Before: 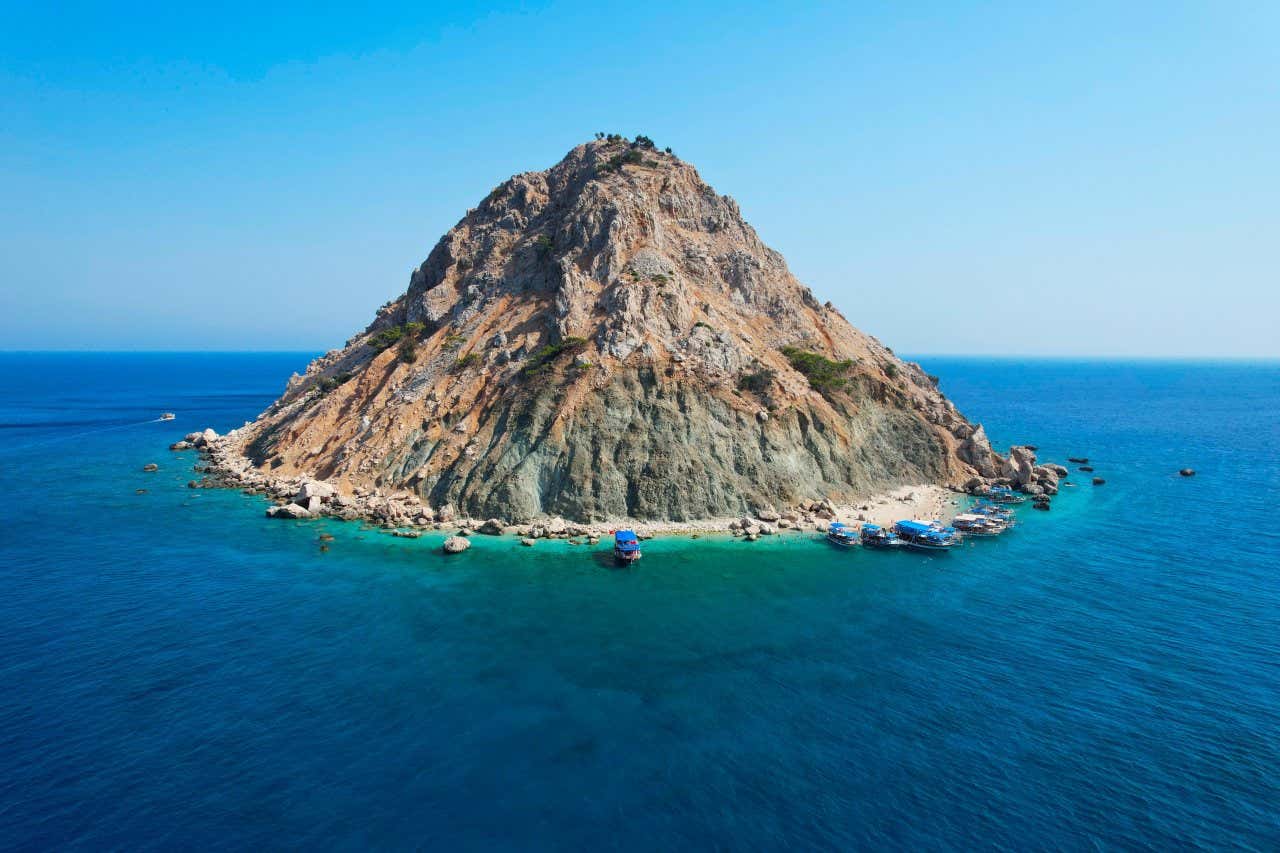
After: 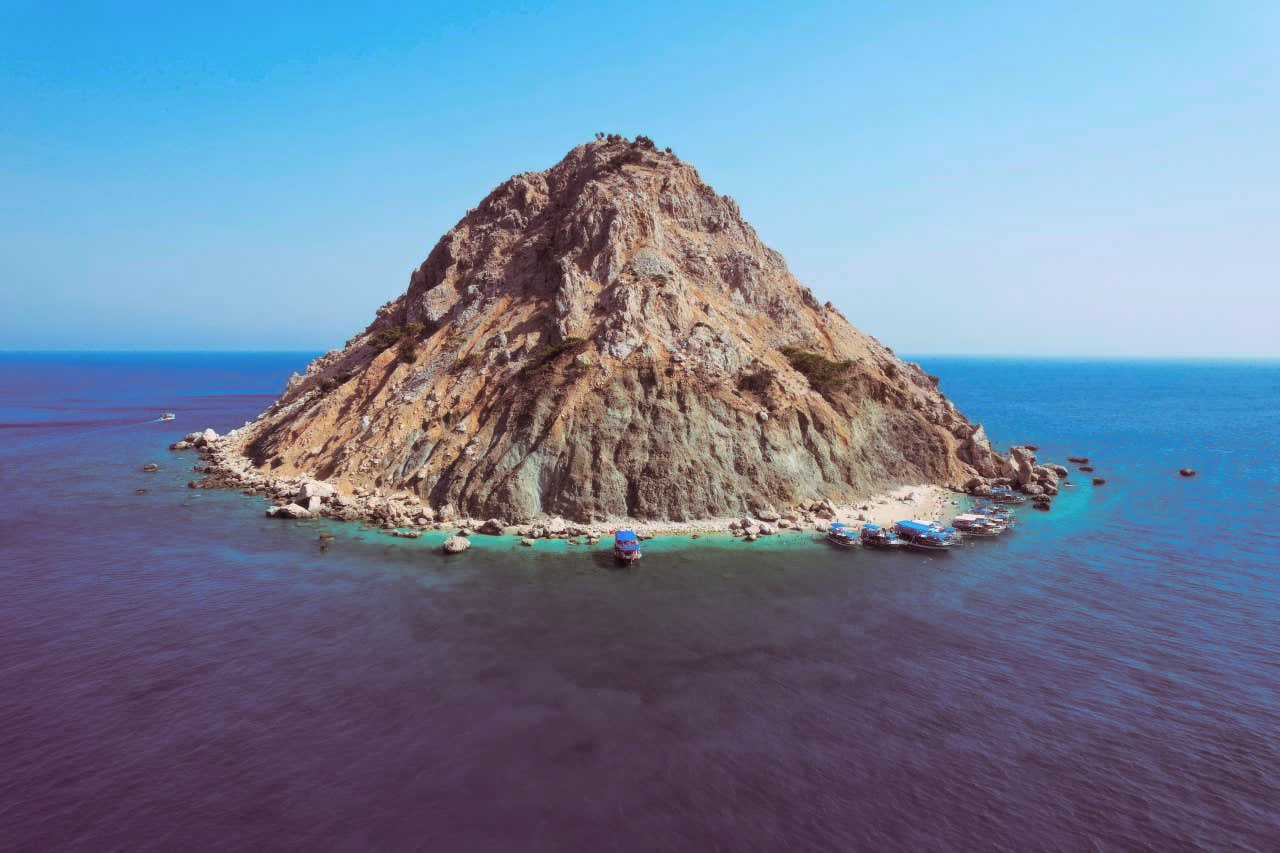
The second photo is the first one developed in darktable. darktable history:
split-toning: highlights › hue 298.8°, highlights › saturation 0.73, compress 41.76%
color balance: mode lift, gamma, gain (sRGB), lift [1, 0.99, 1.01, 0.992], gamma [1, 1.037, 0.974, 0.963]
soften: size 10%, saturation 50%, brightness 0.2 EV, mix 10%
